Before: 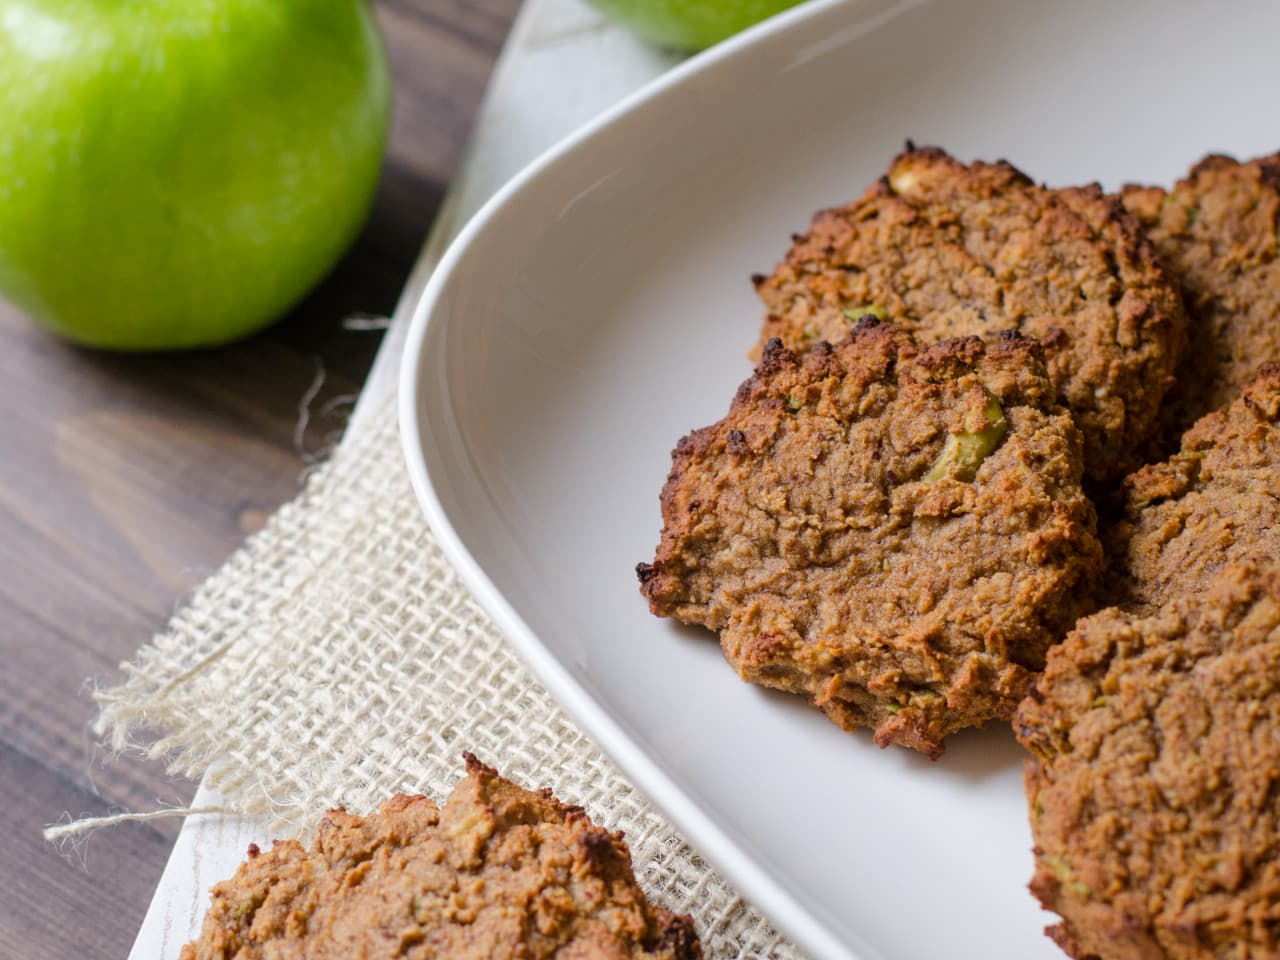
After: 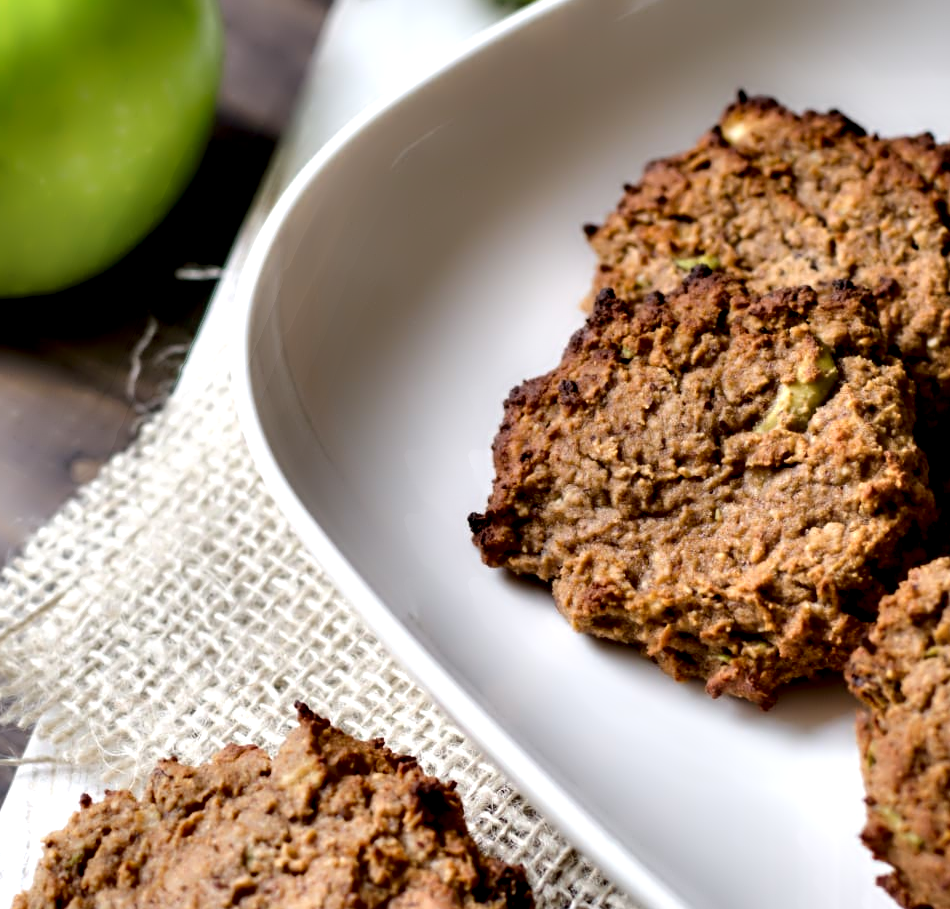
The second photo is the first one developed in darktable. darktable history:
contrast equalizer: y [[0.783, 0.666, 0.575, 0.77, 0.556, 0.501], [0.5 ×6], [0.5 ×6], [0, 0.02, 0.272, 0.399, 0.062, 0], [0 ×6]]
crop and rotate: left 13.15%, top 5.251%, right 12.609%
